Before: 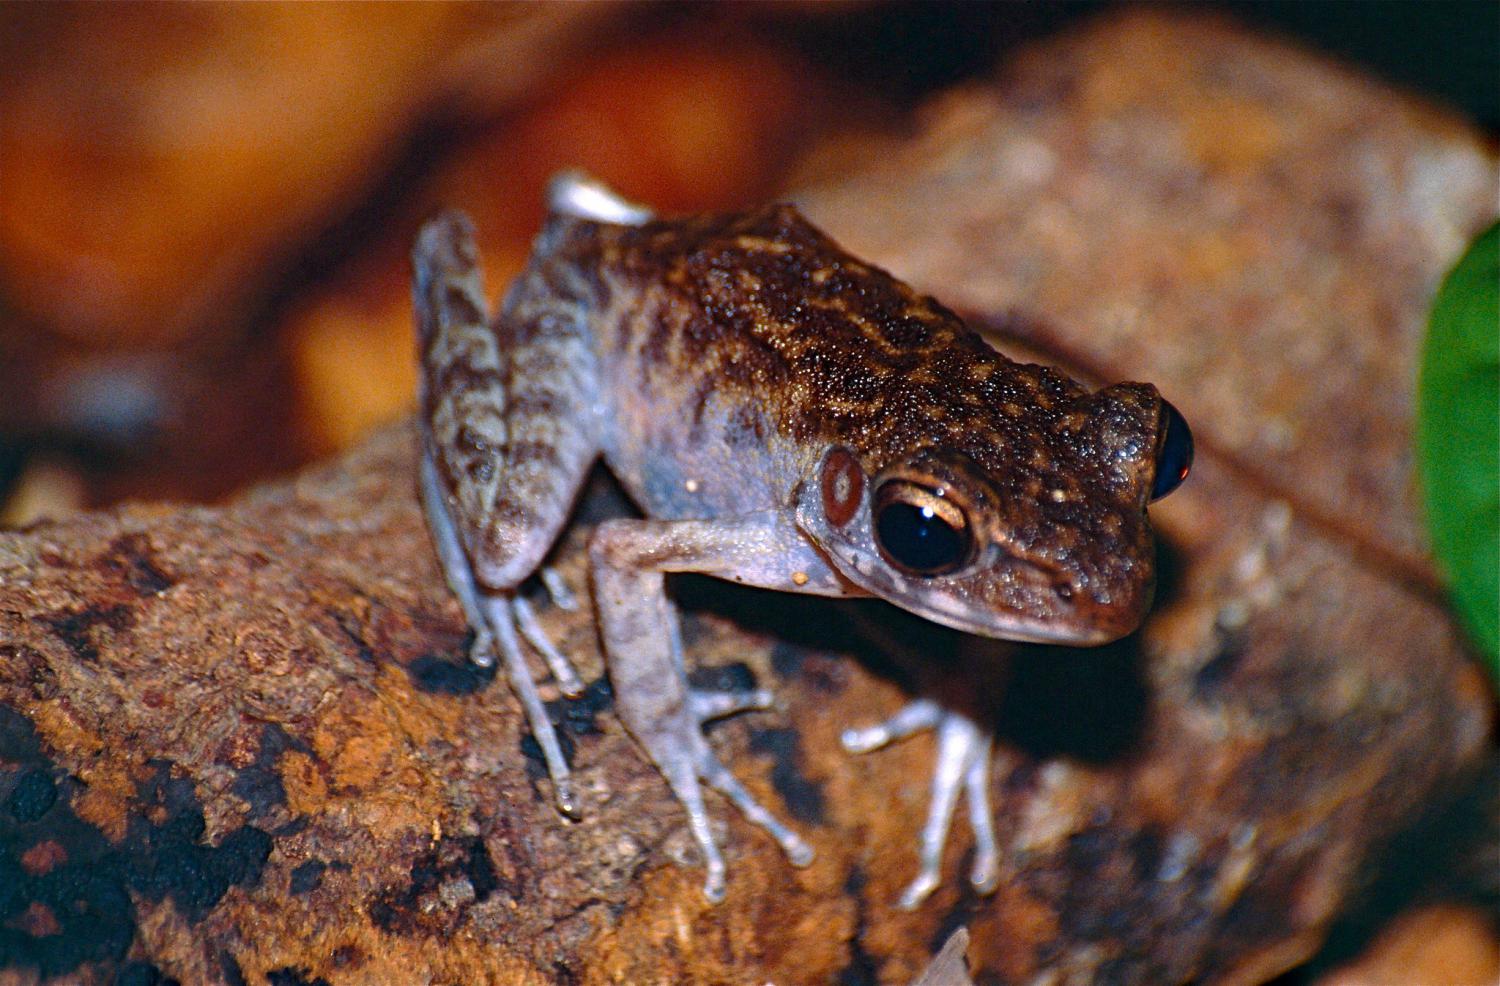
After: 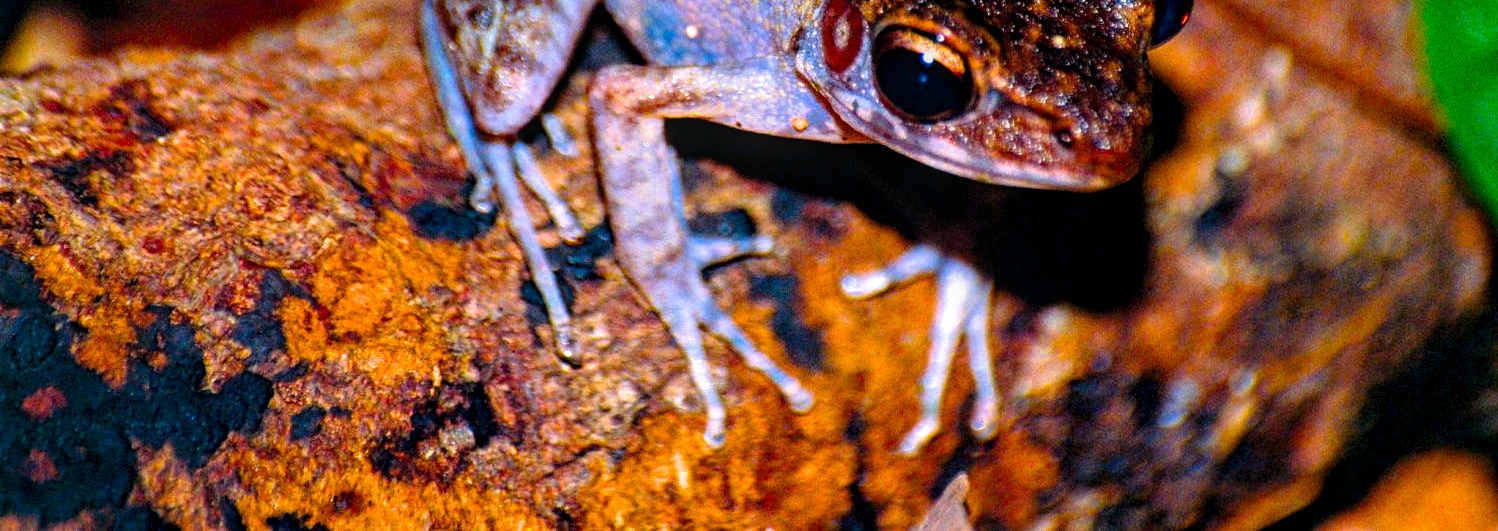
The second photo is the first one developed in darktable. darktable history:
exposure: black level correction 0, exposure 0.499 EV, compensate exposure bias true, compensate highlight preservation false
crop and rotate: top 46.066%, right 0.07%
filmic rgb: black relative exposure -4.91 EV, white relative exposure 2.82 EV, hardness 3.7
color balance rgb: shadows fall-off 102.673%, linear chroma grading › global chroma 14.73%, perceptual saturation grading › global saturation 31.311%, mask middle-gray fulcrum 21.918%, global vibrance 20%
color zones: curves: ch0 [(0, 0.613) (0.01, 0.613) (0.245, 0.448) (0.498, 0.529) (0.642, 0.665) (0.879, 0.777) (0.99, 0.613)]; ch1 [(0, 0) (0.143, 0) (0.286, 0) (0.429, 0) (0.571, 0) (0.714, 0) (0.857, 0)], mix -122.96%
local contrast: on, module defaults
